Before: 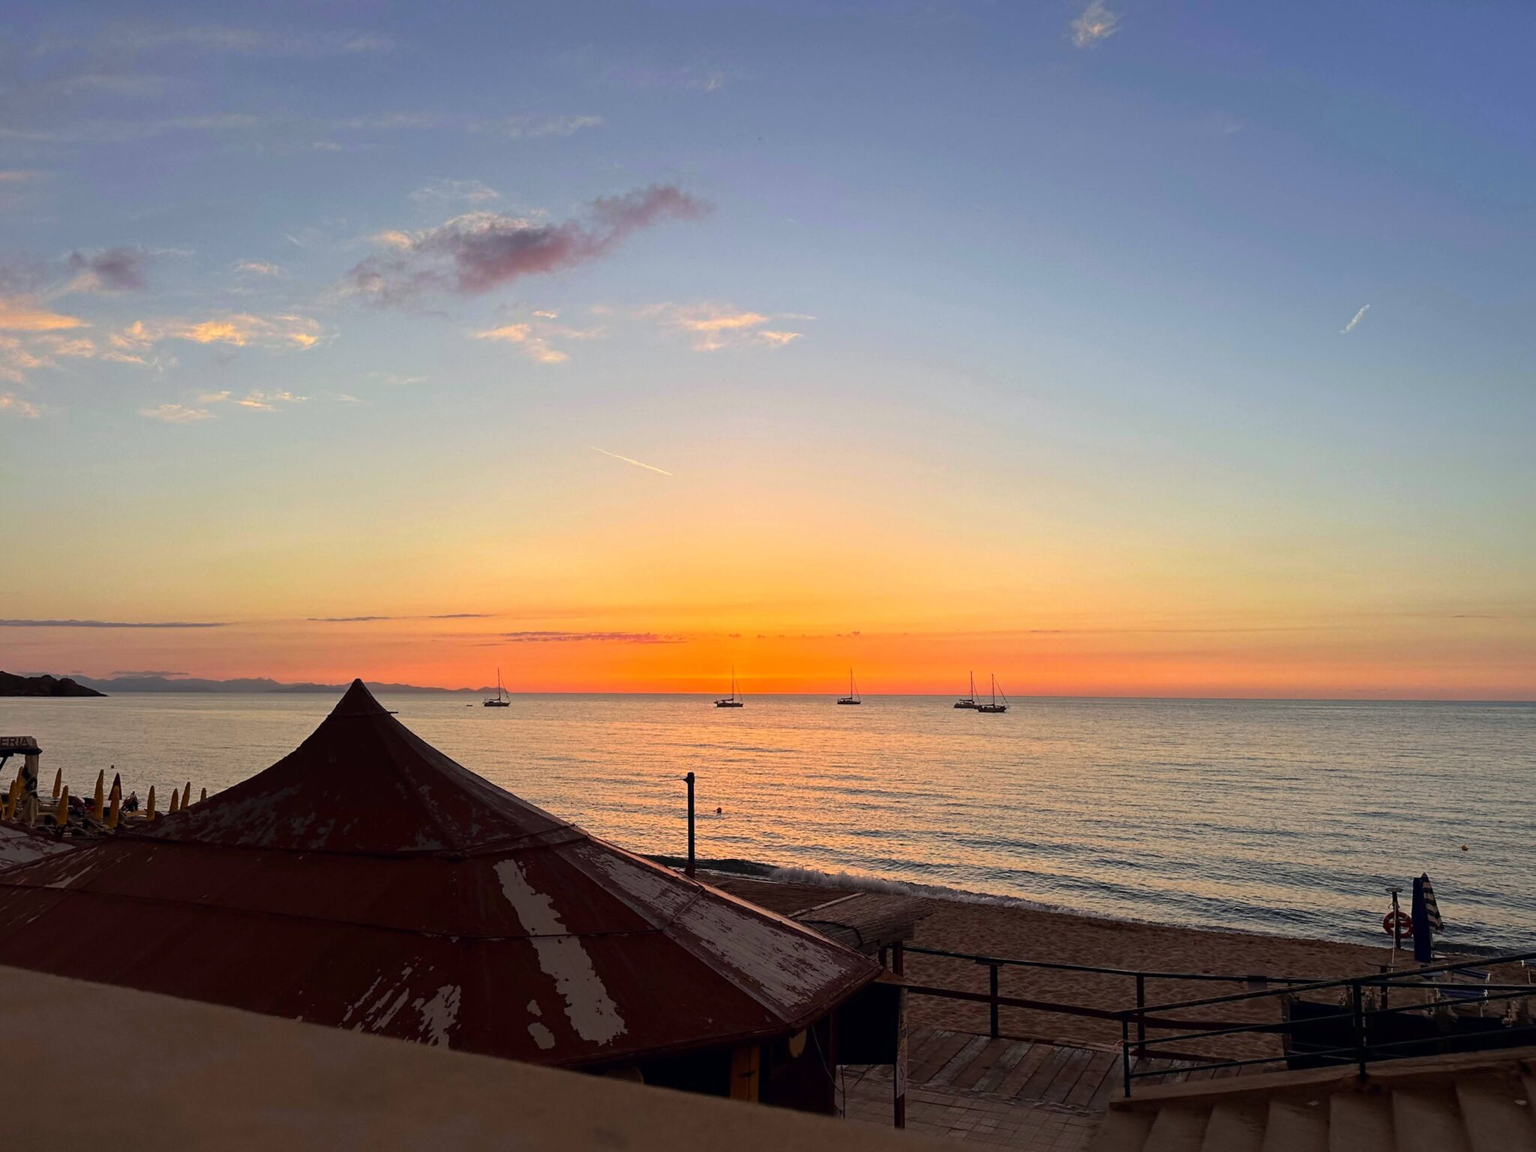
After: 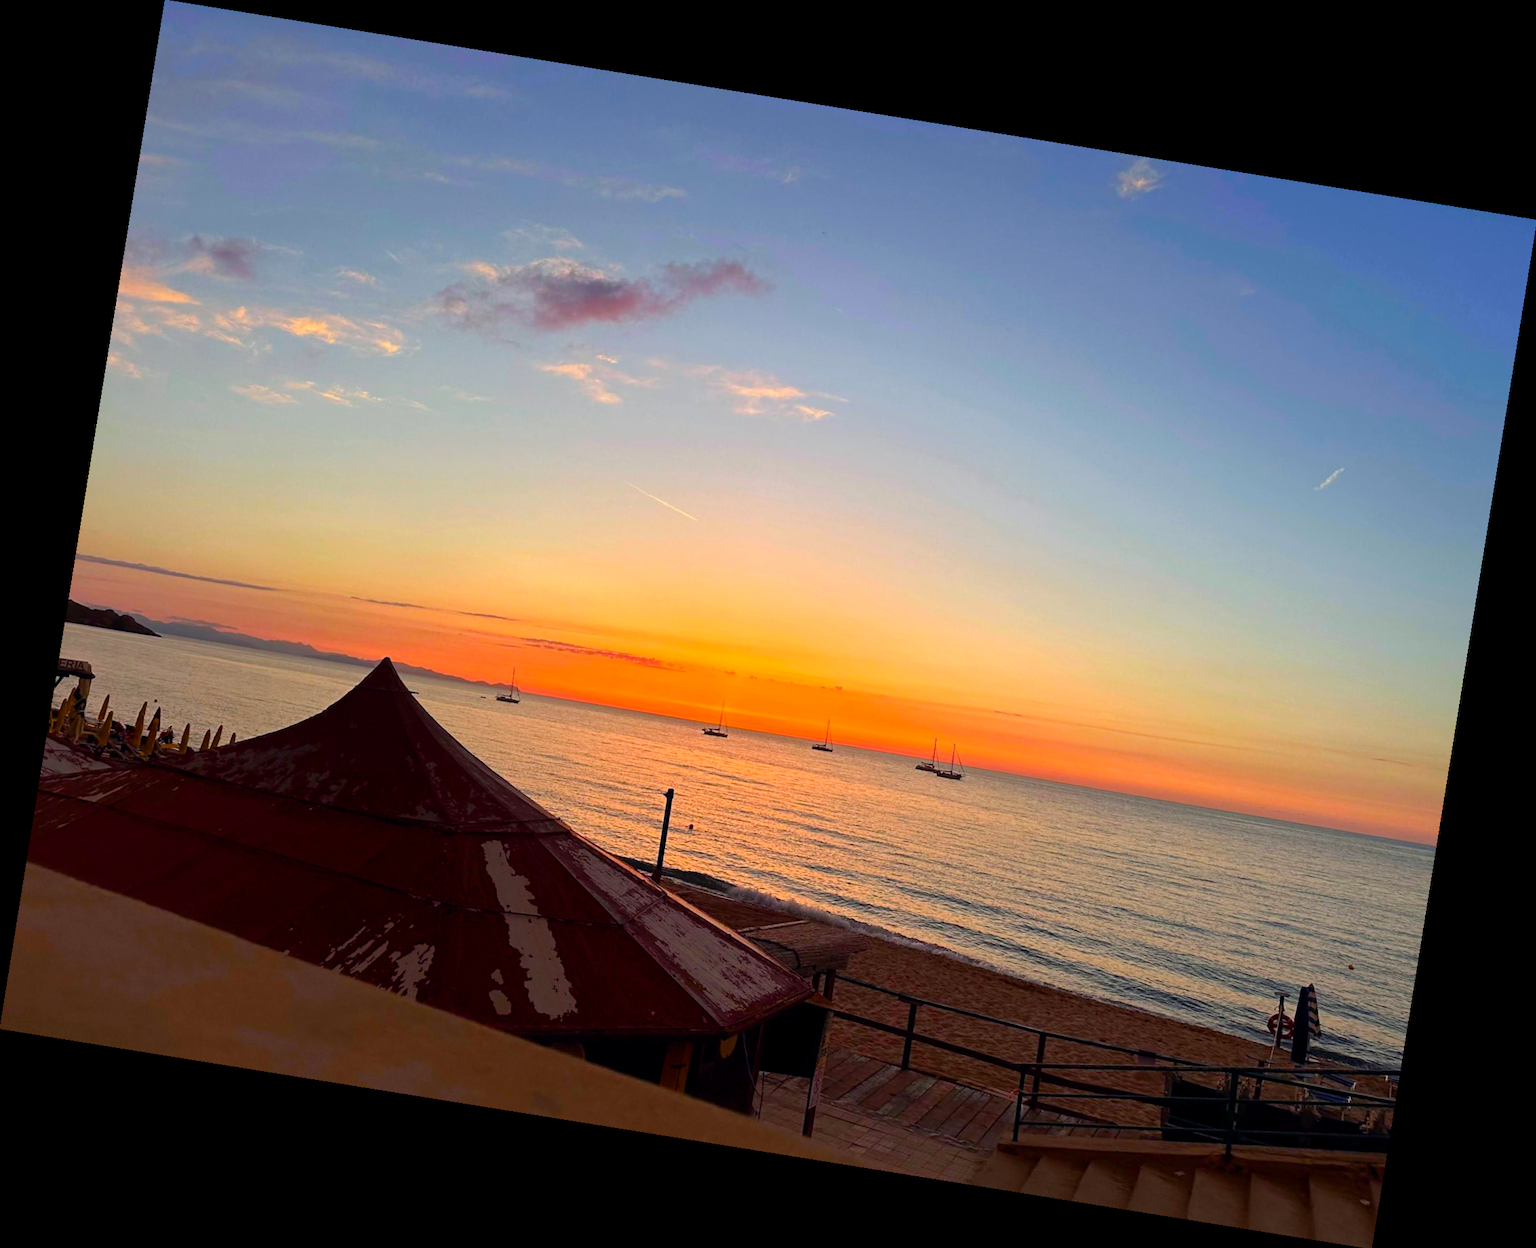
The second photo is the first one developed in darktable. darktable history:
color balance rgb: perceptual saturation grading › global saturation 20%, perceptual saturation grading › highlights -25%, perceptual saturation grading › shadows 50%
rotate and perspective: rotation 9.12°, automatic cropping off
